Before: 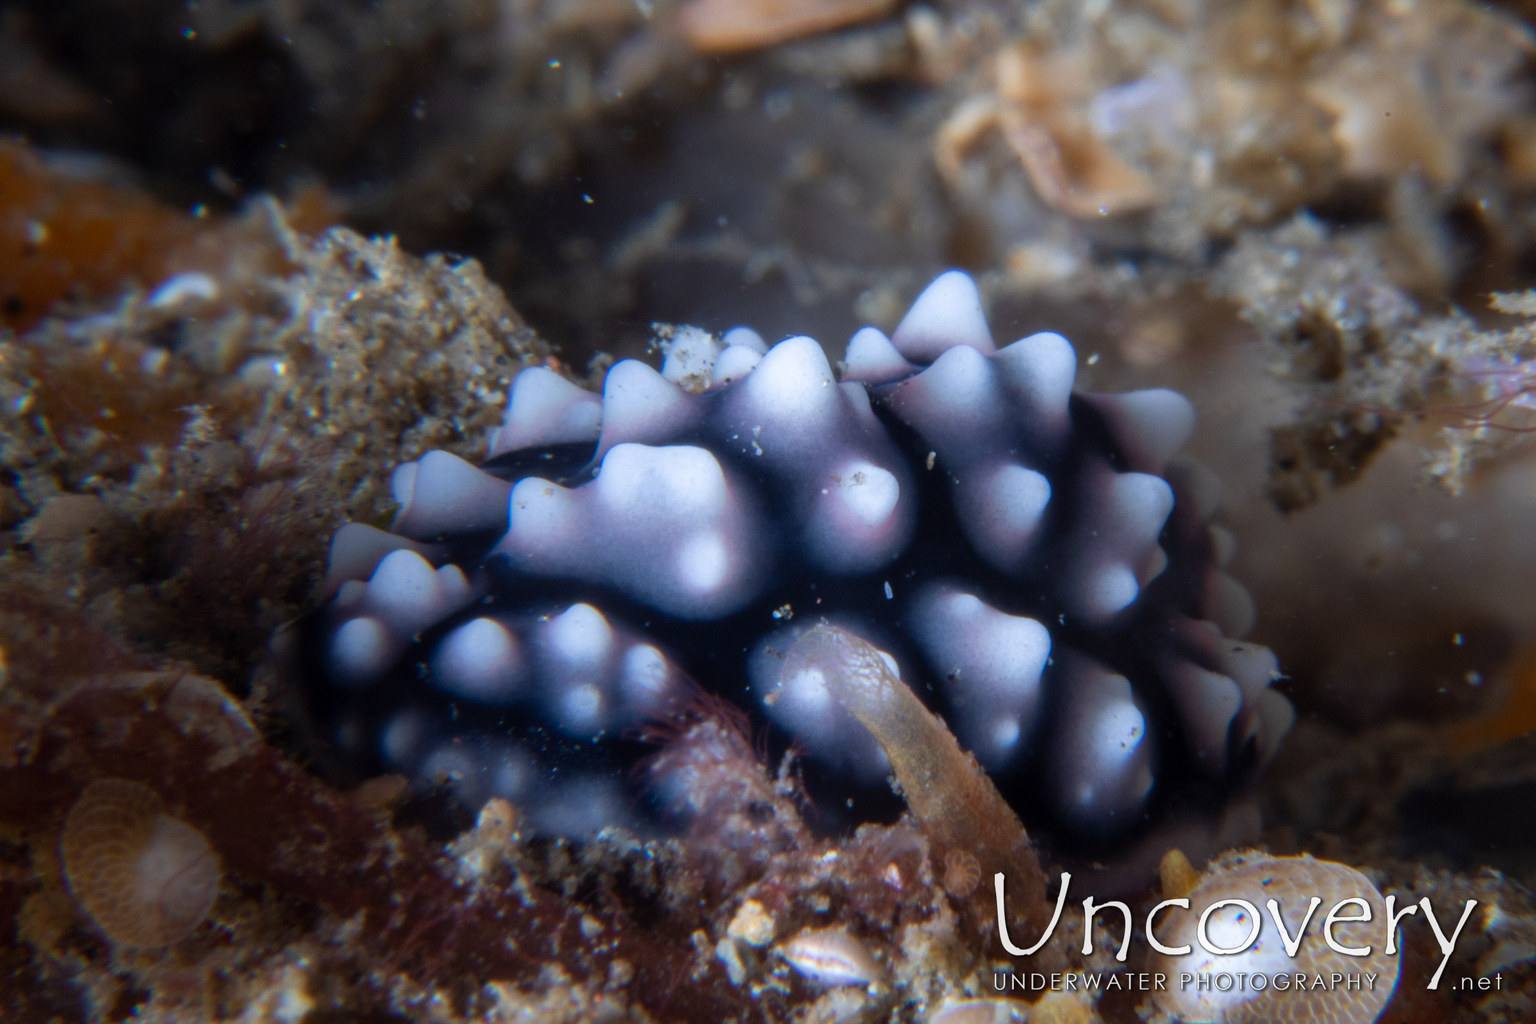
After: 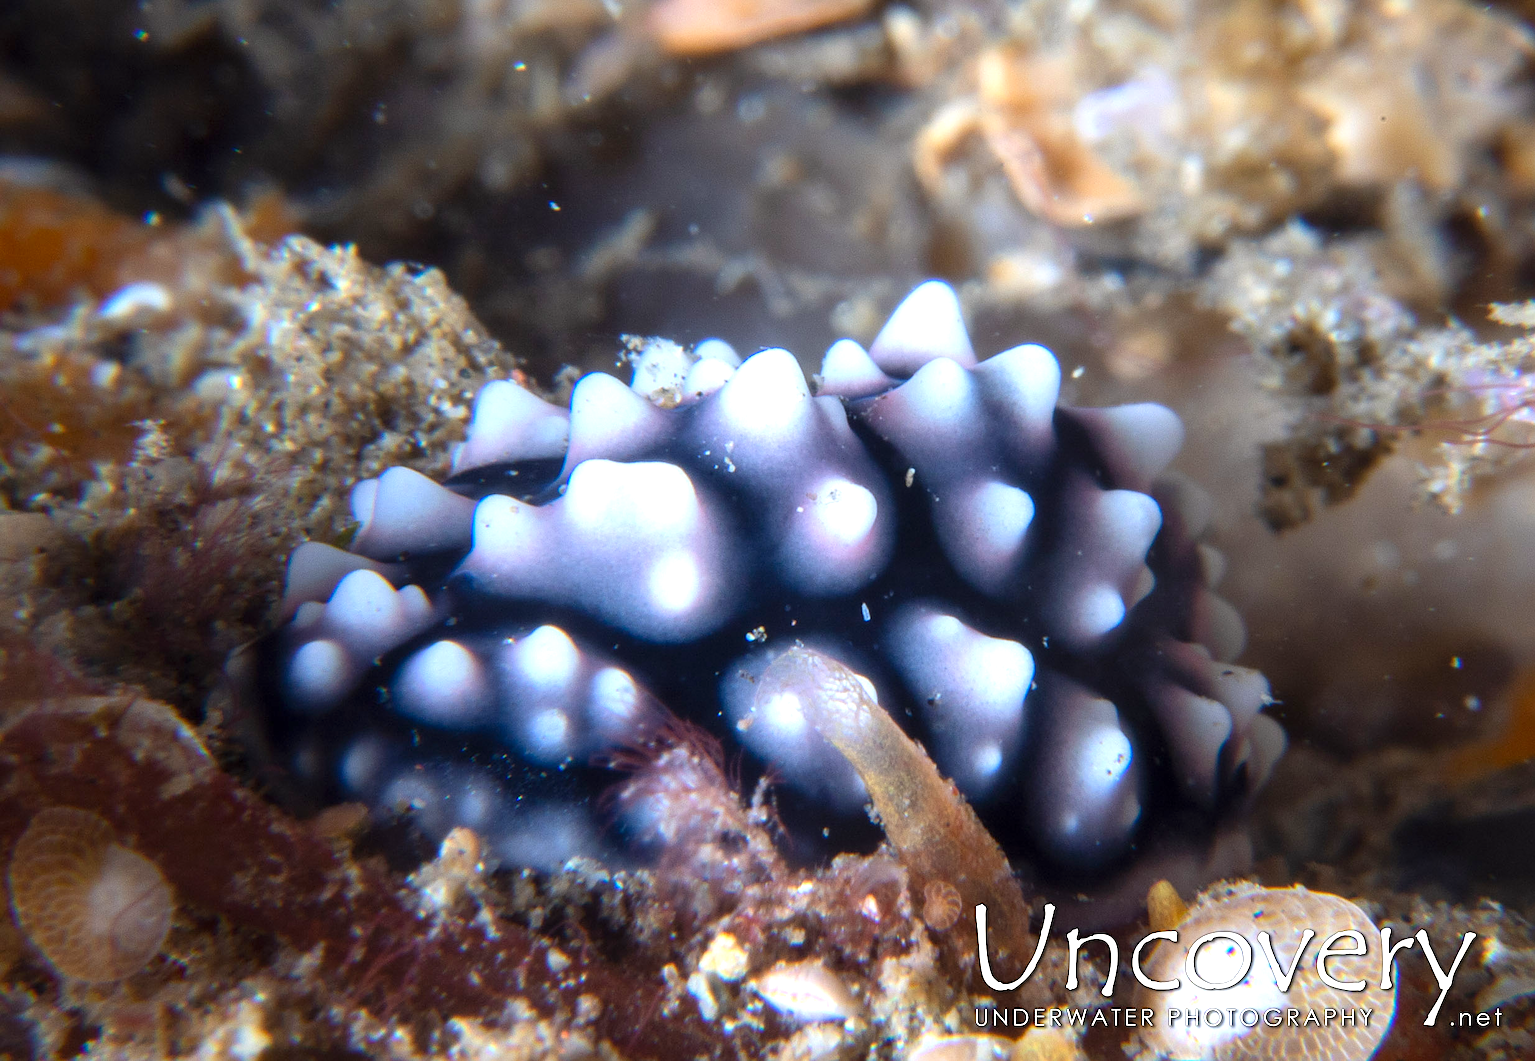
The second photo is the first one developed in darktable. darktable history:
contrast brightness saturation: contrast 0.096, brightness 0.026, saturation 0.09
sharpen: on, module defaults
crop and rotate: left 3.459%
color correction: highlights b* 2.93
exposure: exposure 1 EV, compensate exposure bias true, compensate highlight preservation false
tone equalizer: edges refinement/feathering 500, mask exposure compensation -1.57 EV, preserve details no
